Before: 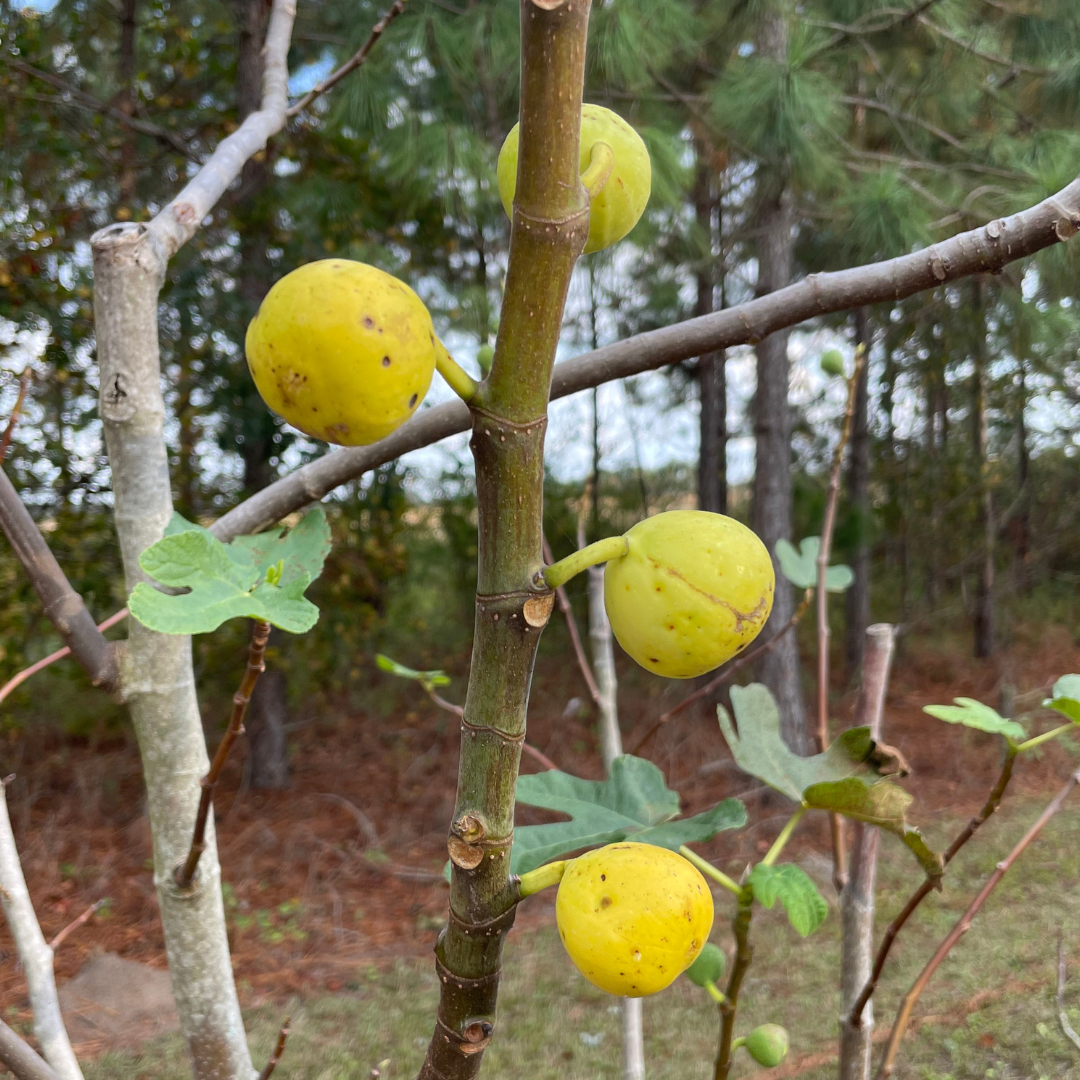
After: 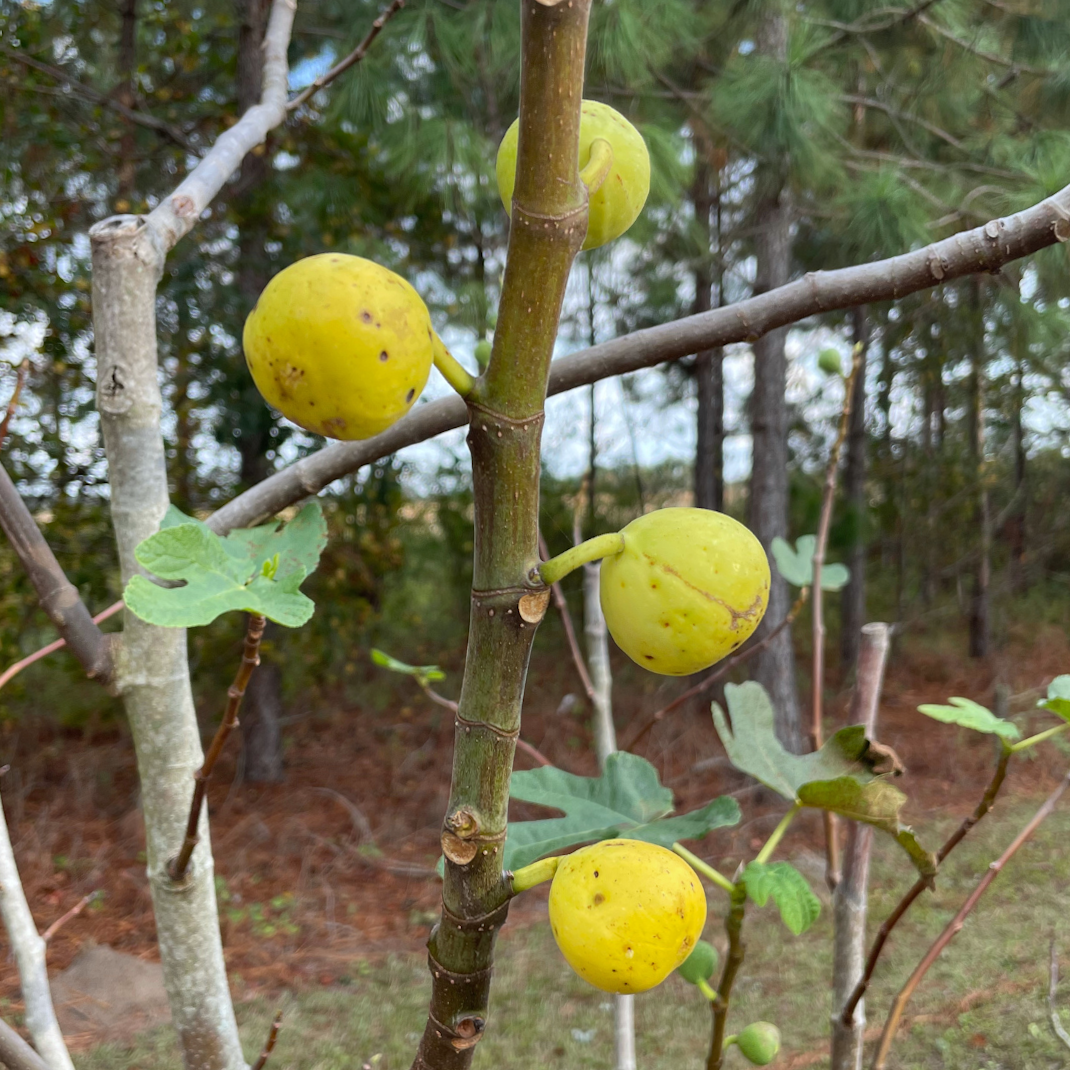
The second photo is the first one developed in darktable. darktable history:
white balance: red 0.978, blue 0.999
crop and rotate: angle -0.5°
